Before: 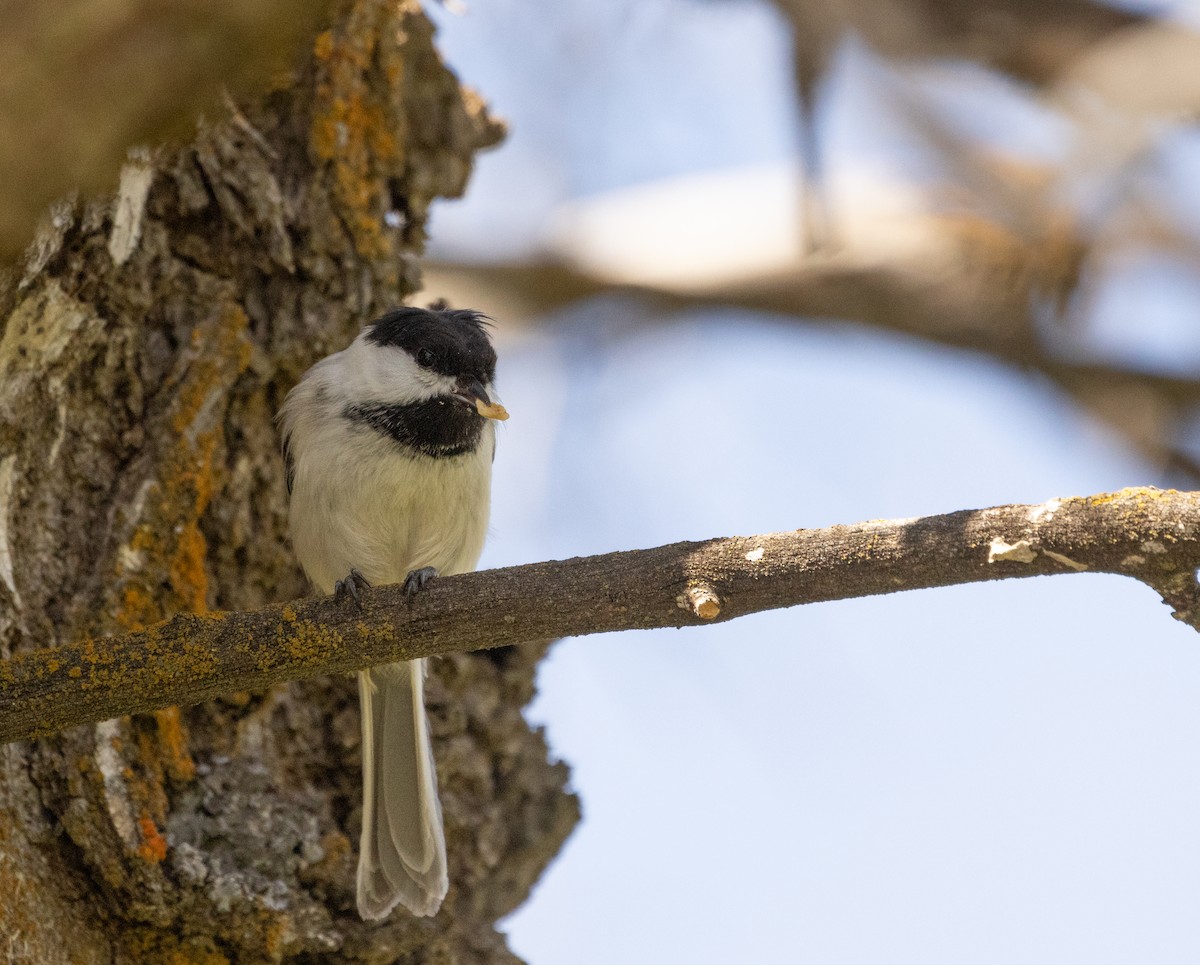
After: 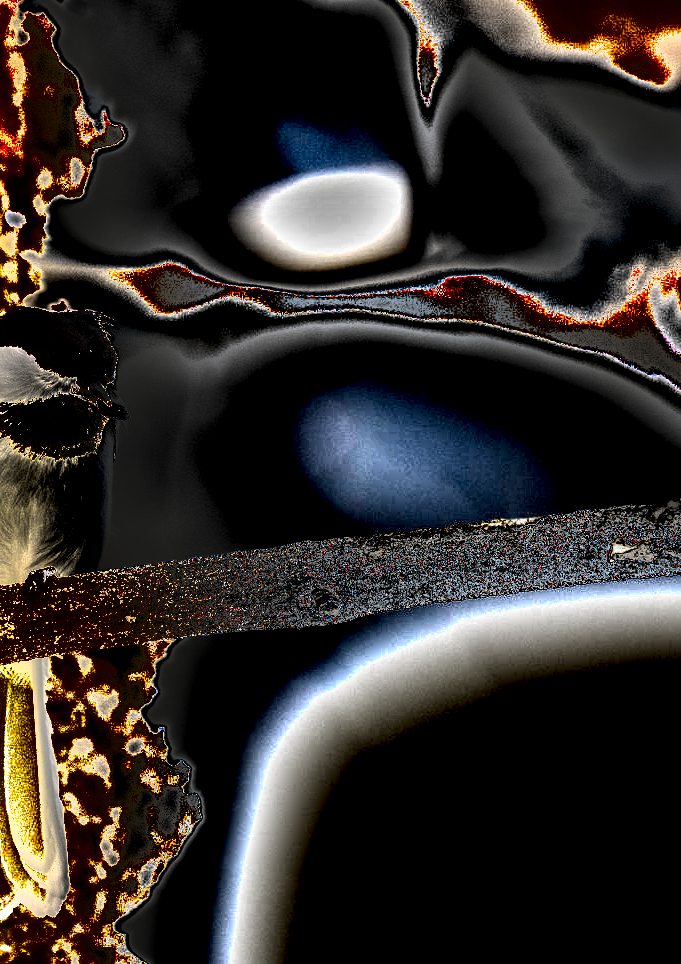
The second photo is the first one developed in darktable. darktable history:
exposure: exposure 3.103 EV, compensate highlight preservation false
shadows and highlights: shadows 18.28, highlights -84.68, soften with gaussian
crop: left 31.598%, top 0.022%, right 11.569%
